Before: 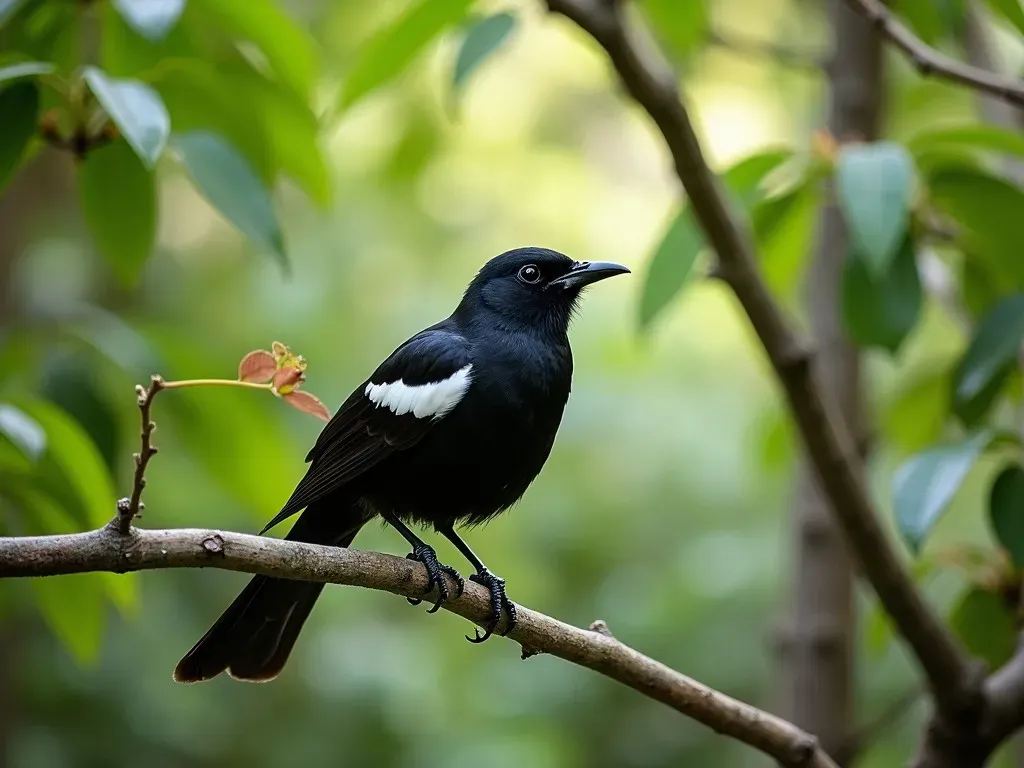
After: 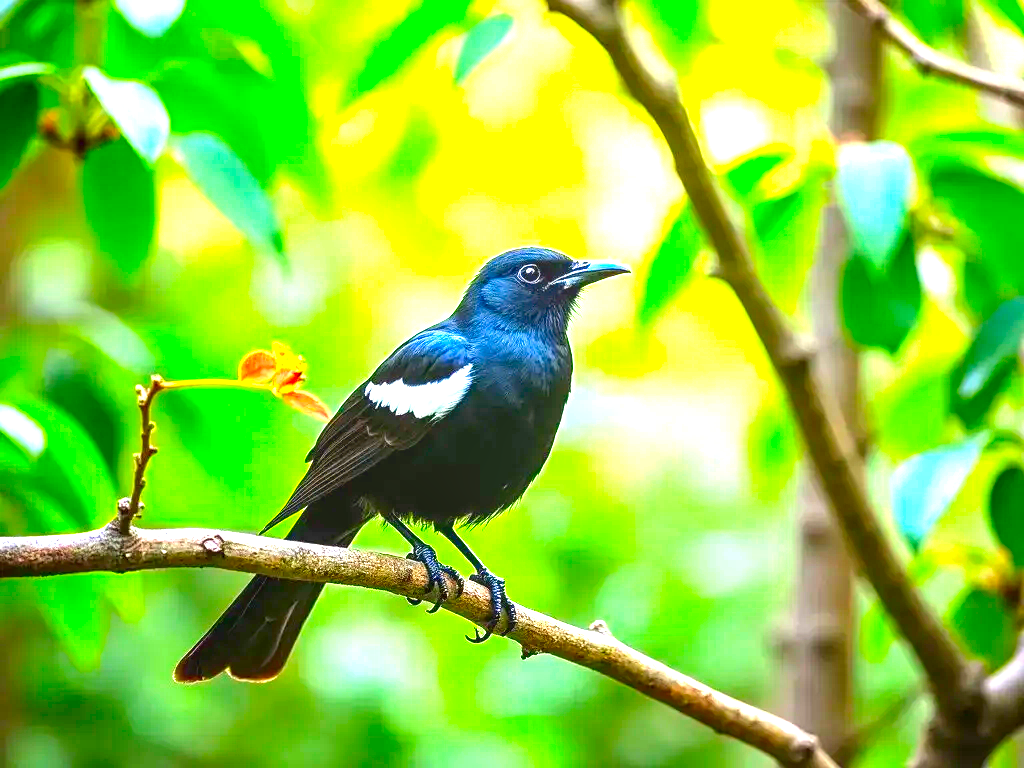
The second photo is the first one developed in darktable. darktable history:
color correction: saturation 2.15
exposure: exposure 2.003 EV, compensate highlight preservation false
local contrast: on, module defaults
